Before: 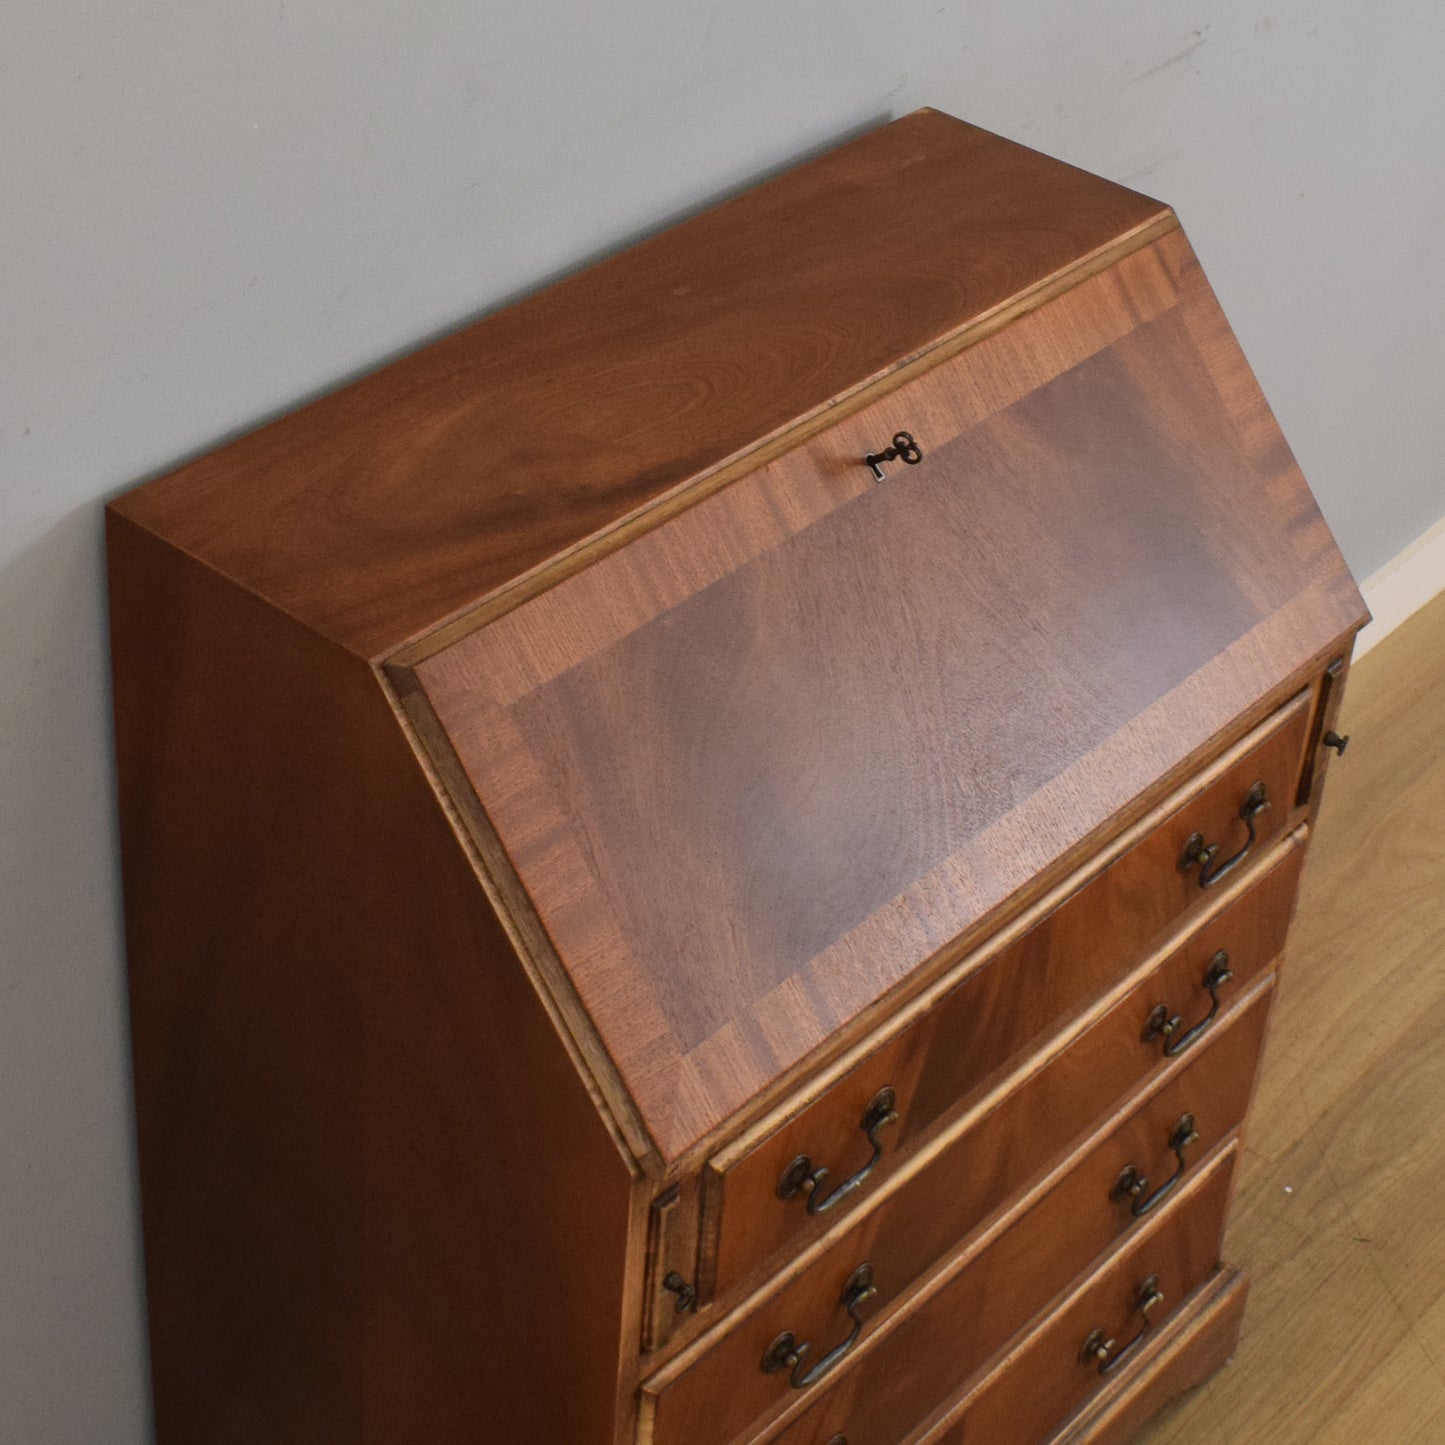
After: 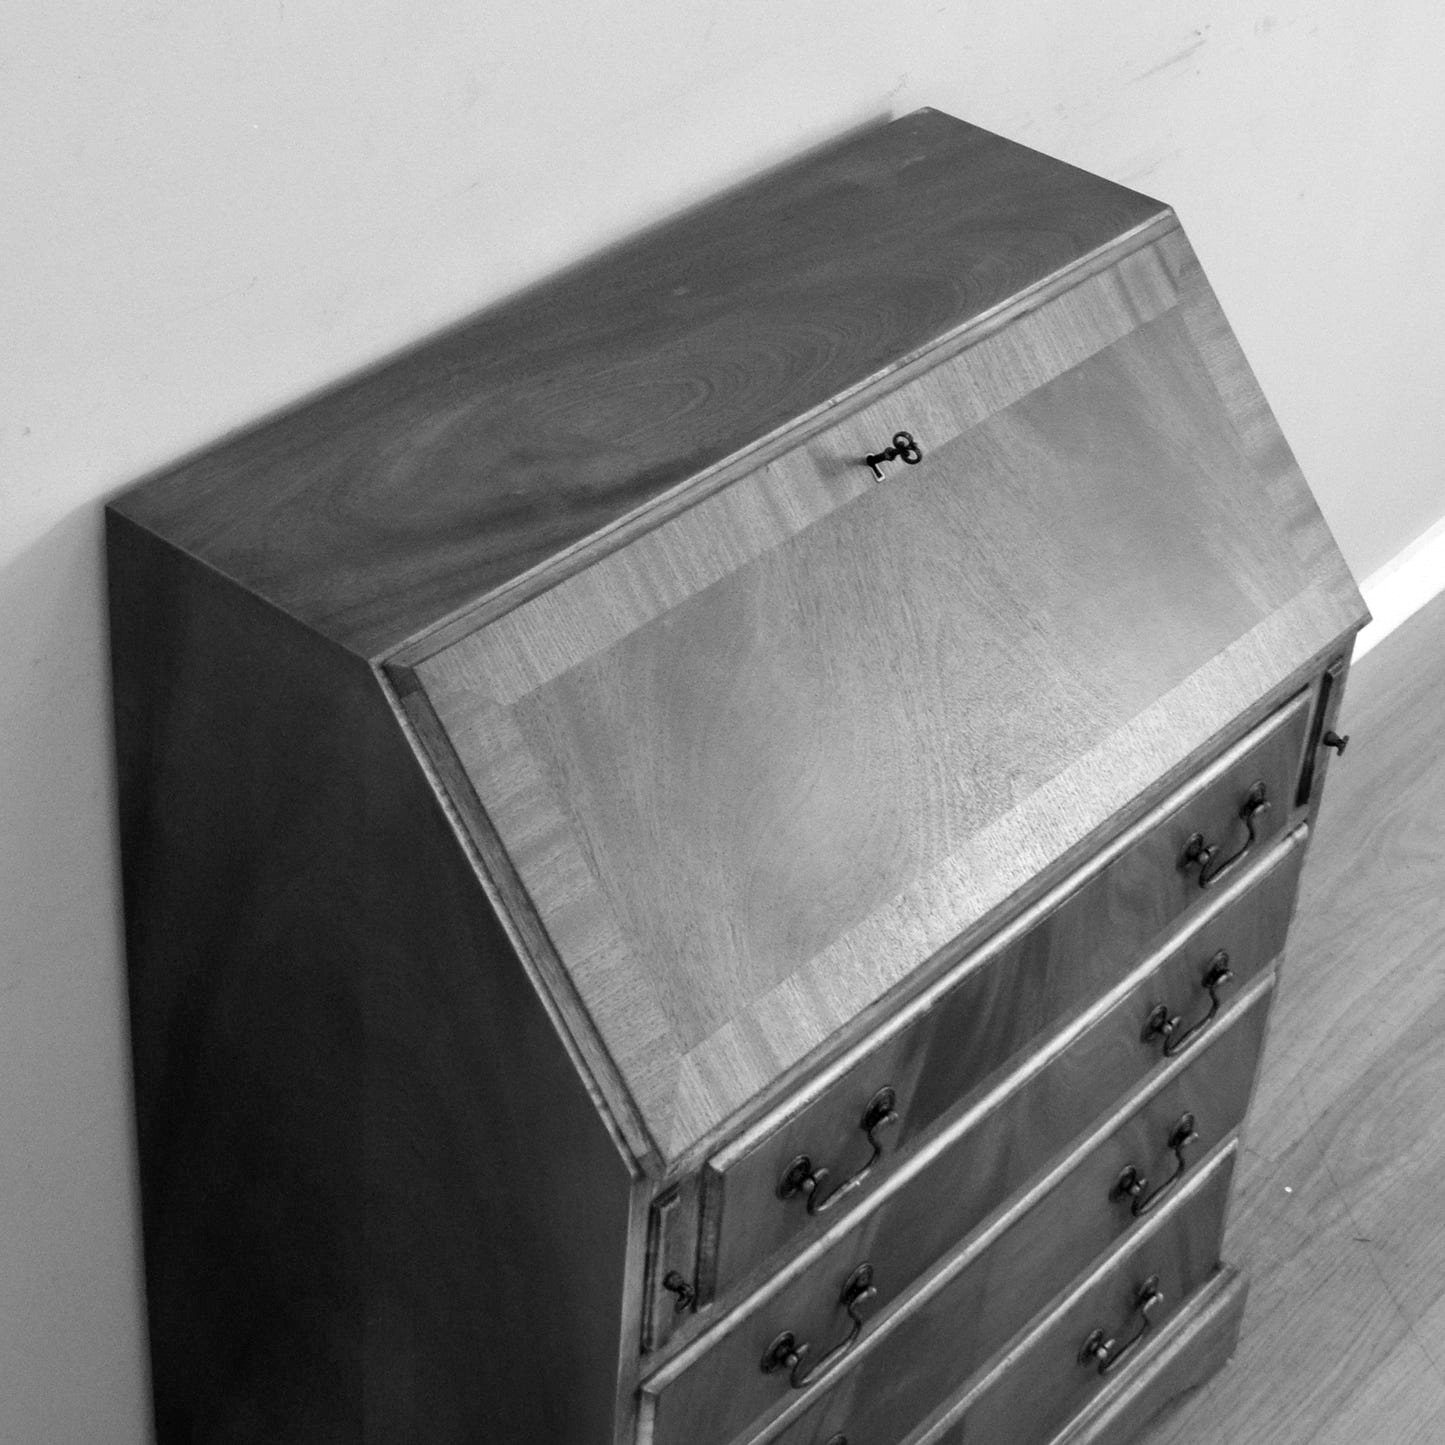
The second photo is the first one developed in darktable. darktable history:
color calibration: output gray [0.267, 0.423, 0.267, 0], illuminant same as pipeline (D50), adaptation XYZ, x 0.346, y 0.358, temperature 5006.73 K
exposure: black level correction 0.008, exposure 0.974 EV, compensate exposure bias true, compensate highlight preservation false
